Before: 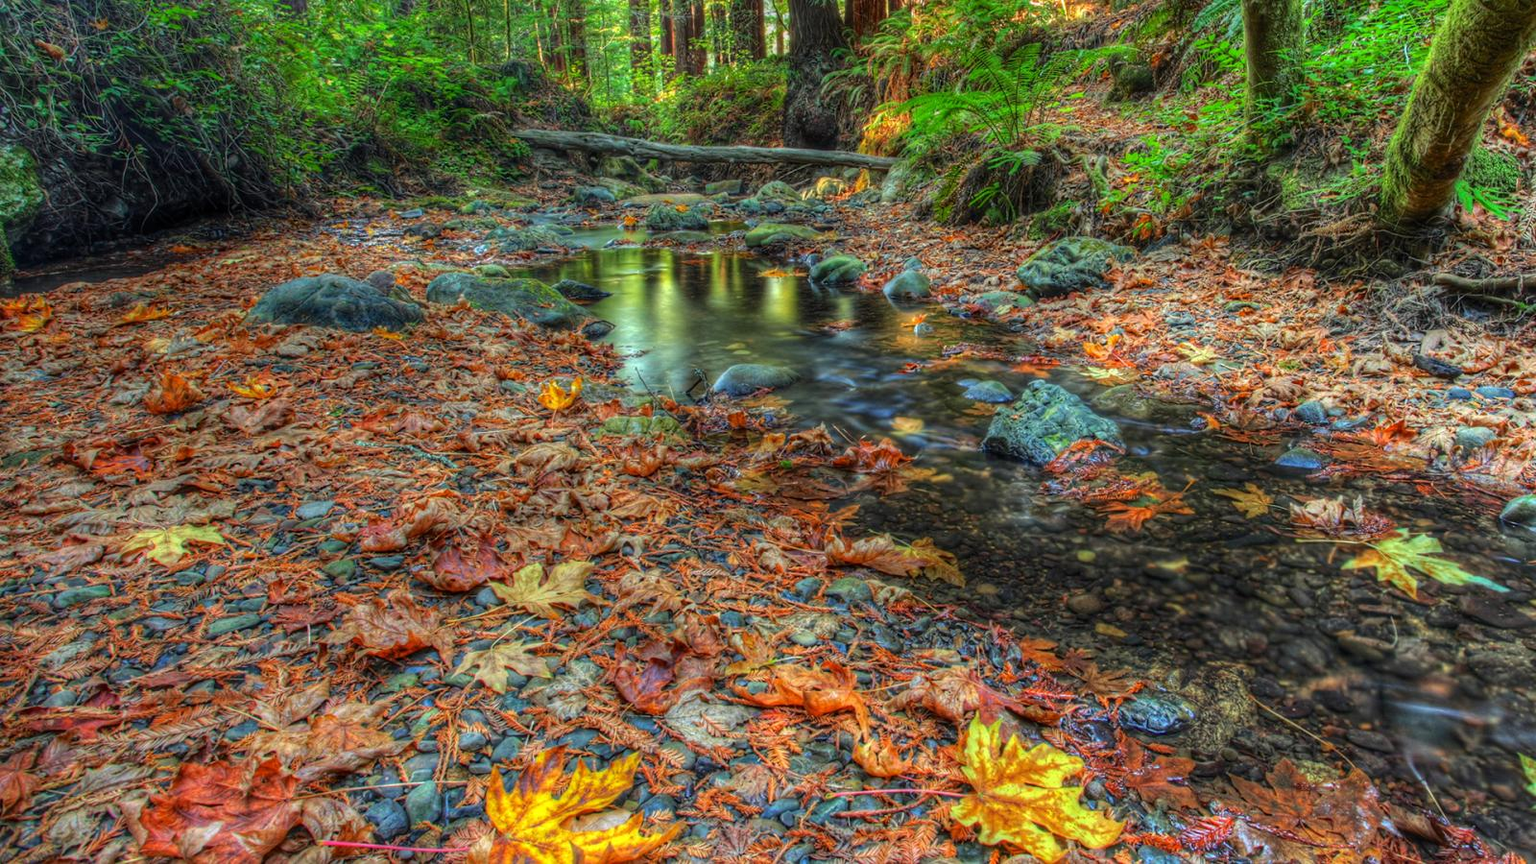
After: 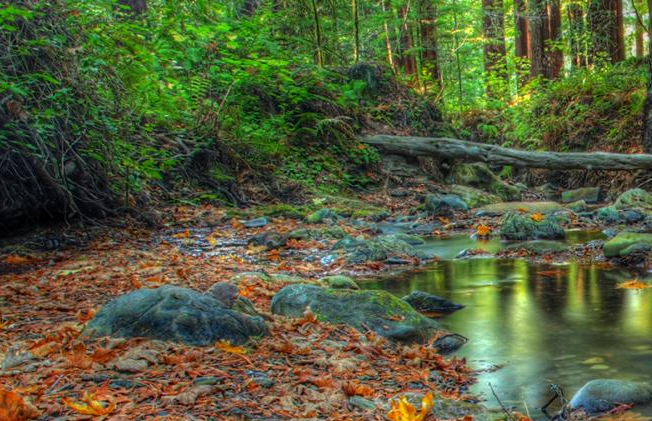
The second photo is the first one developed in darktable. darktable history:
crop and rotate: left 10.859%, top 0.088%, right 48.36%, bottom 53.081%
